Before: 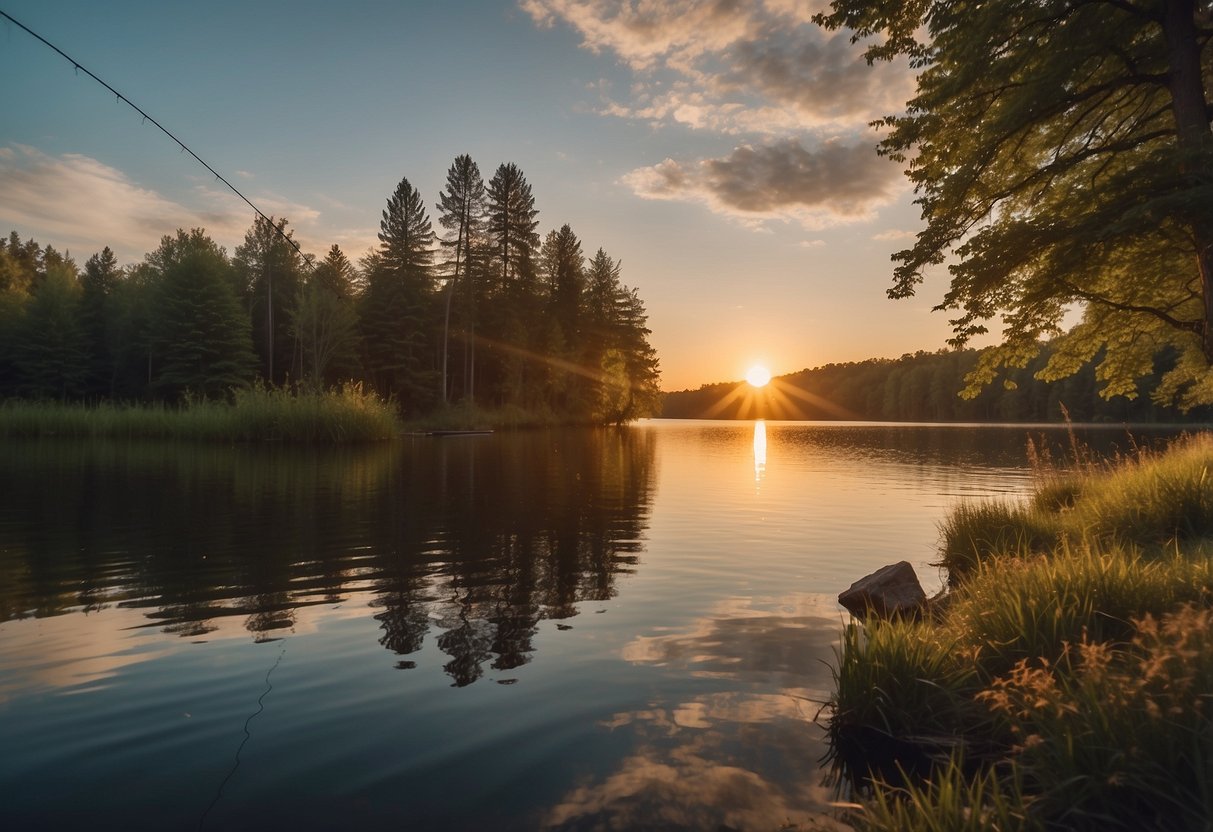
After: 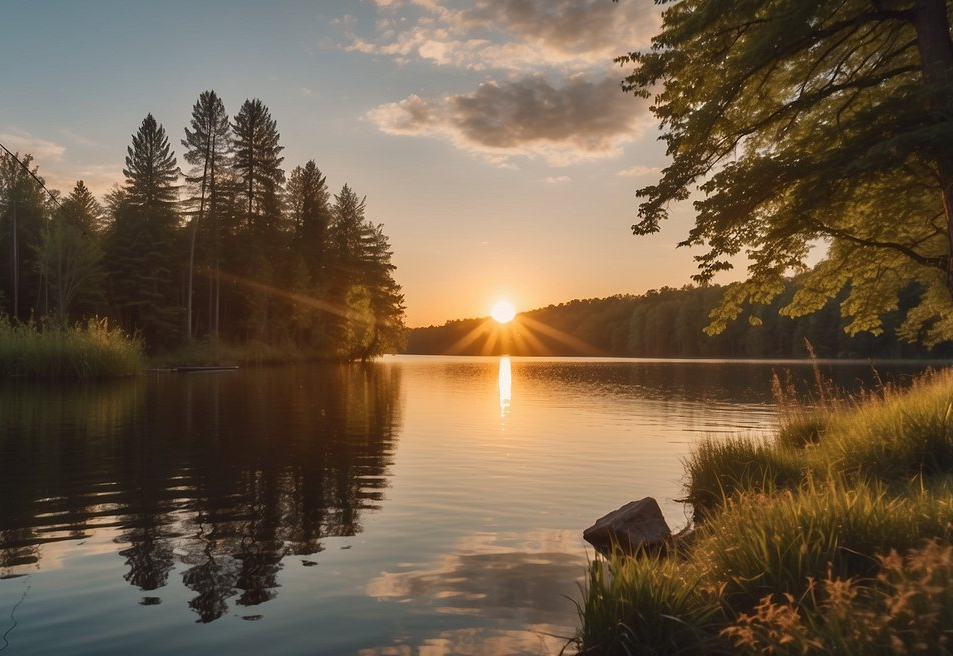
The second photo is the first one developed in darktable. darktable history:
crop and rotate: left 21.023%, top 7.732%, right 0.357%, bottom 13.331%
